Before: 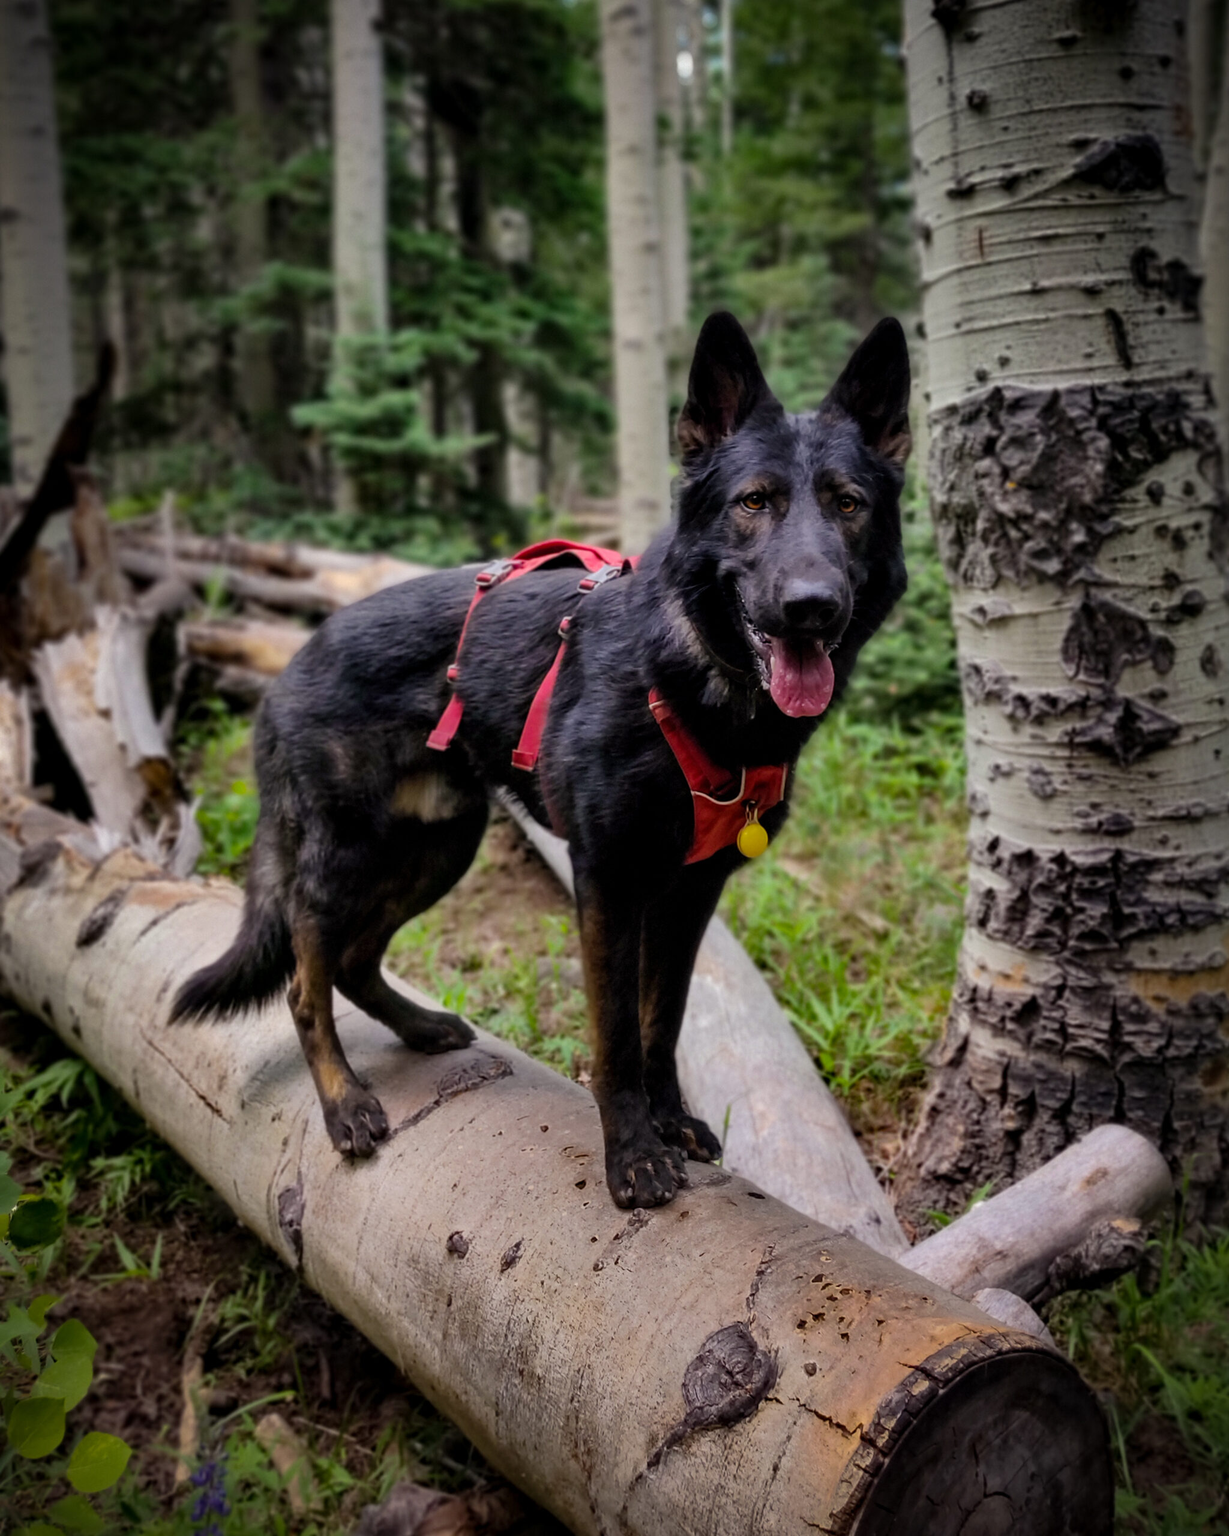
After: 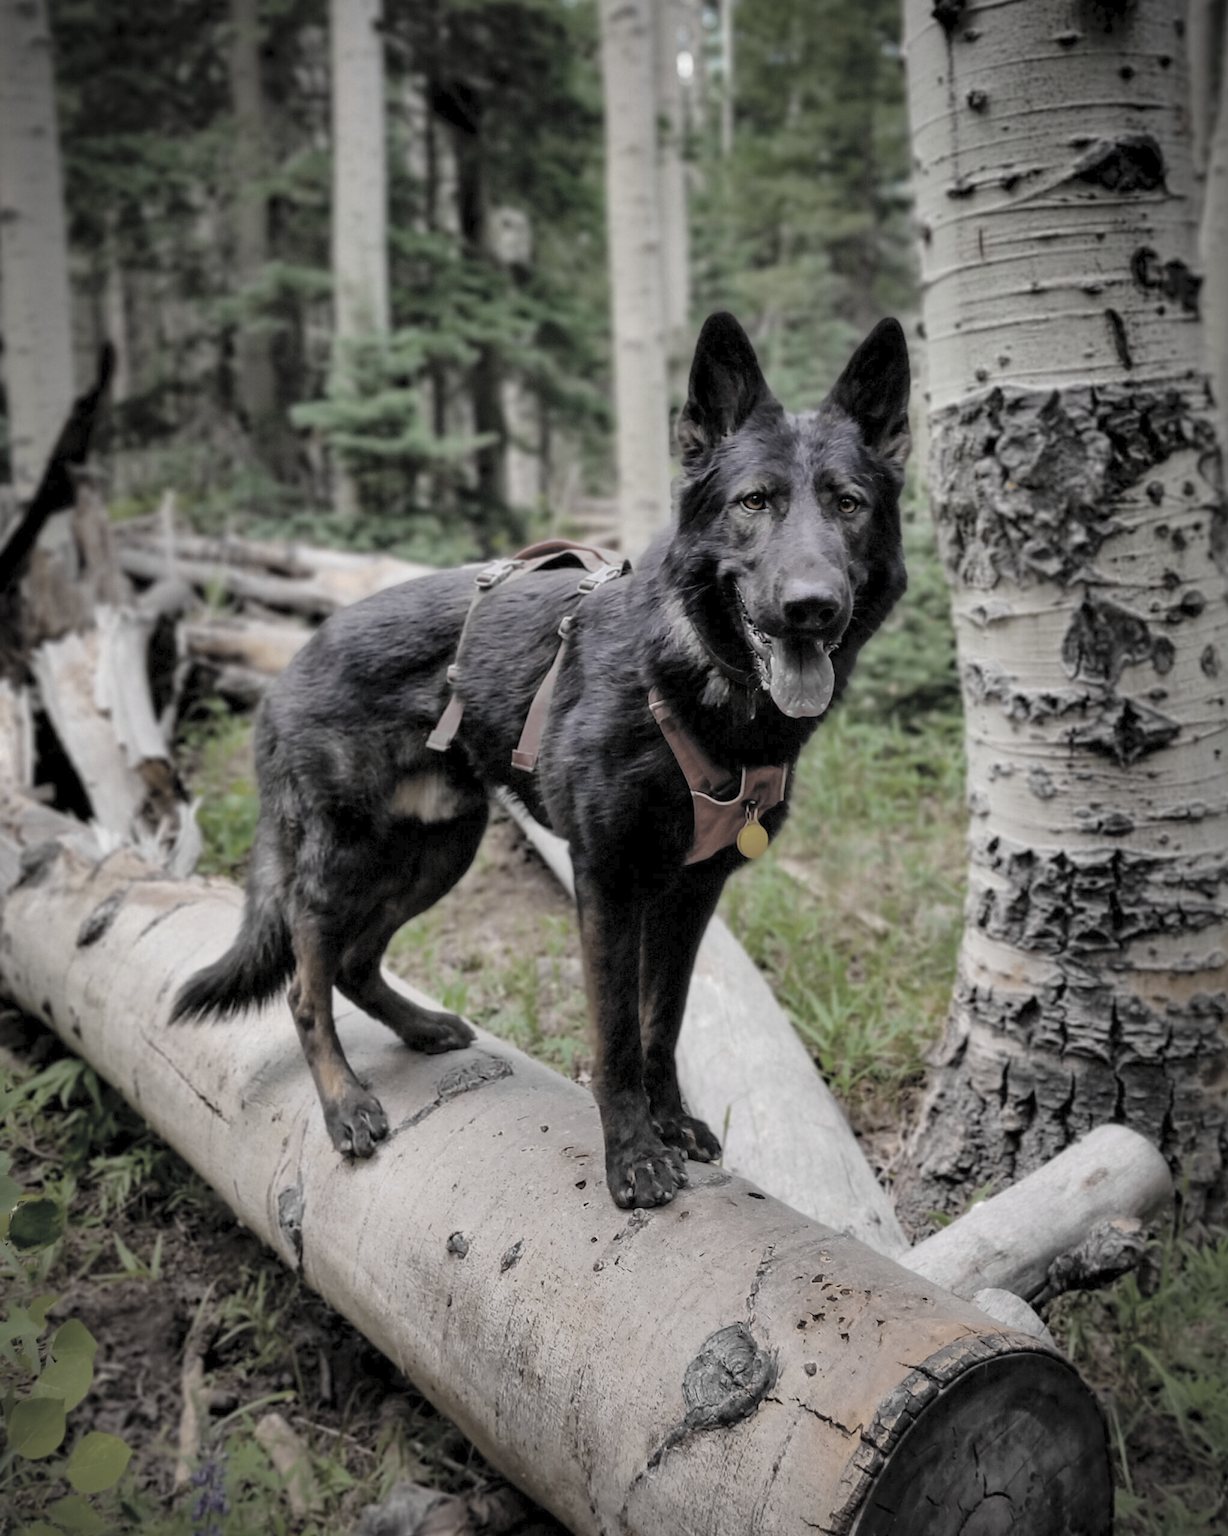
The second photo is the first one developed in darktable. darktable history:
color zones: curves: ch0 [(0, 0.487) (0.241, 0.395) (0.434, 0.373) (0.658, 0.412) (0.838, 0.487)]; ch1 [(0, 0) (0.053, 0.053) (0.211, 0.202) (0.579, 0.259) (0.781, 0.241)]
contrast brightness saturation: brightness 0.282
